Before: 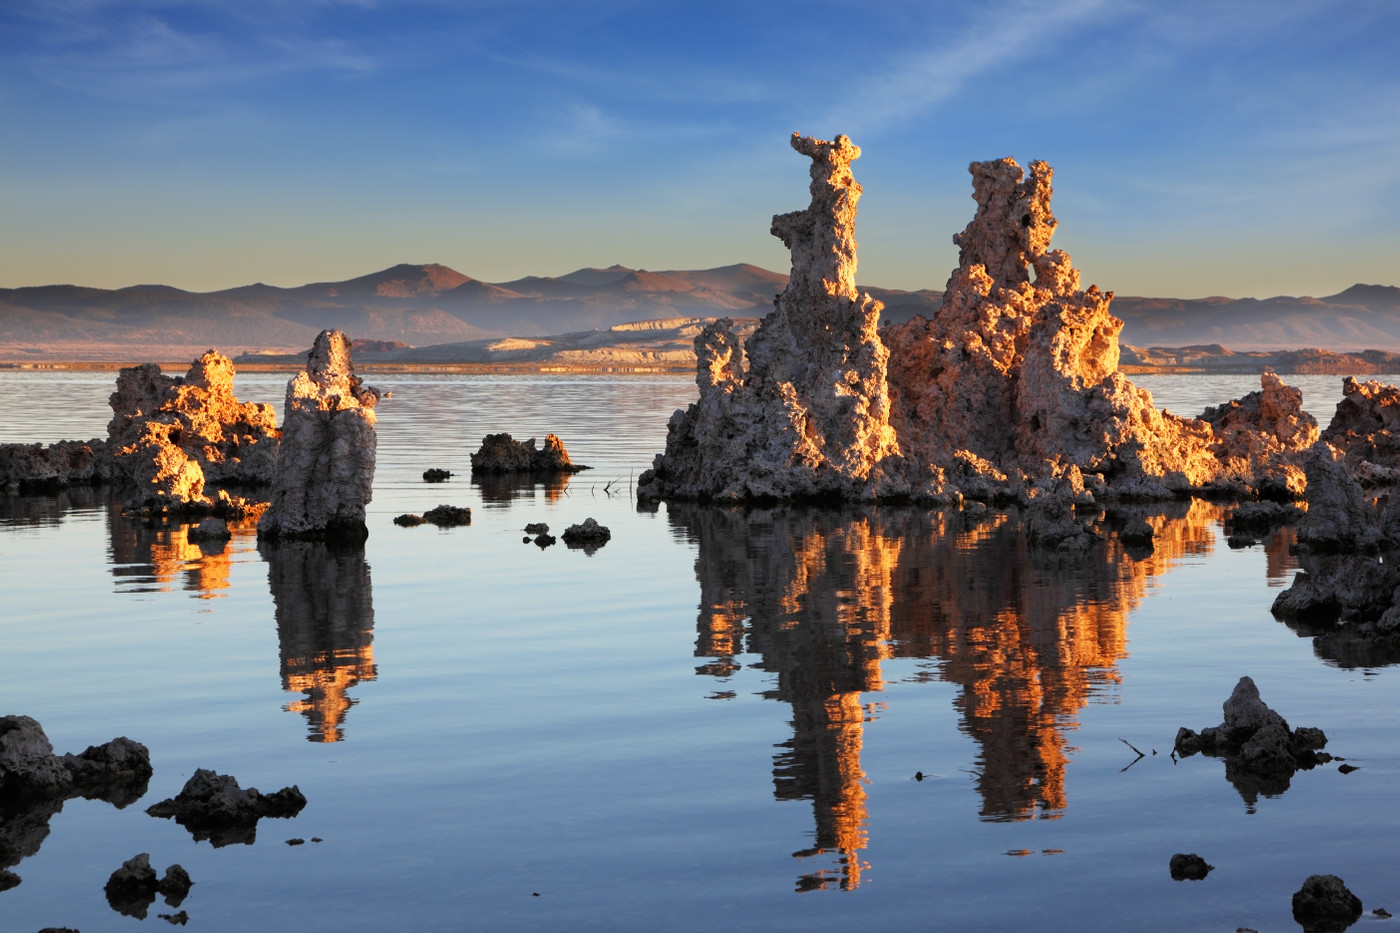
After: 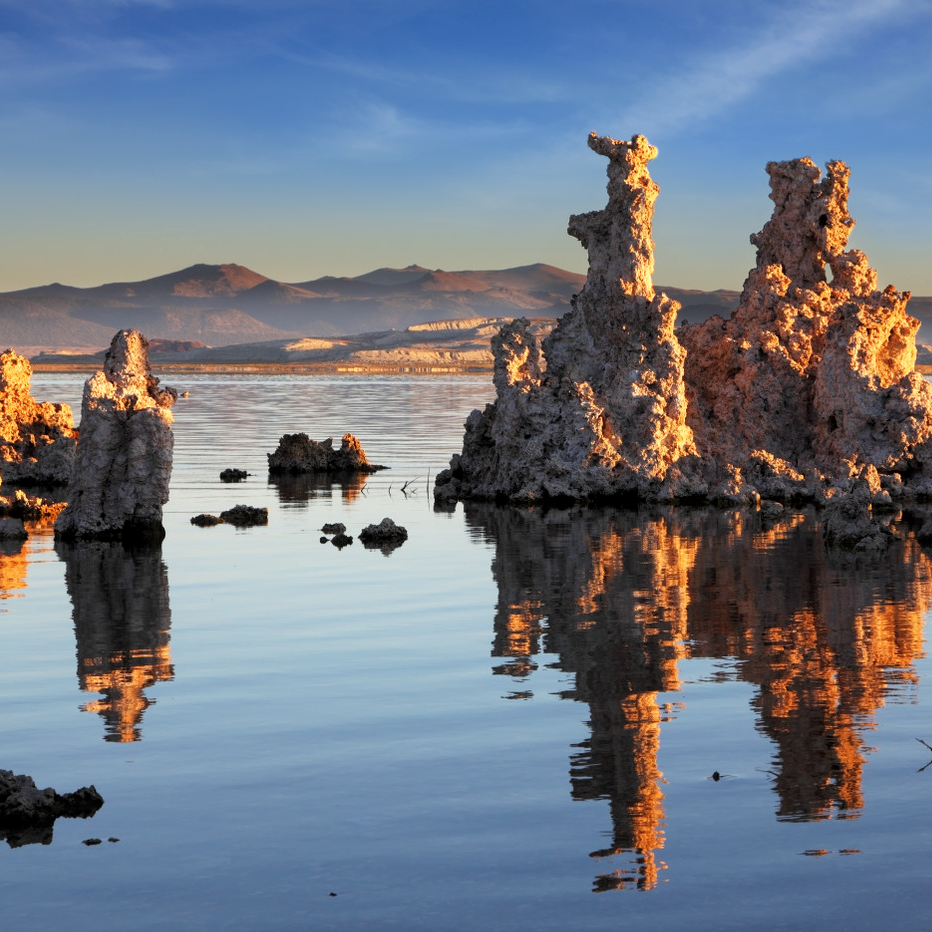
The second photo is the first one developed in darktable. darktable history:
local contrast: highlights 100%, shadows 101%, detail 119%, midtone range 0.2
crop and rotate: left 14.503%, right 18.872%
